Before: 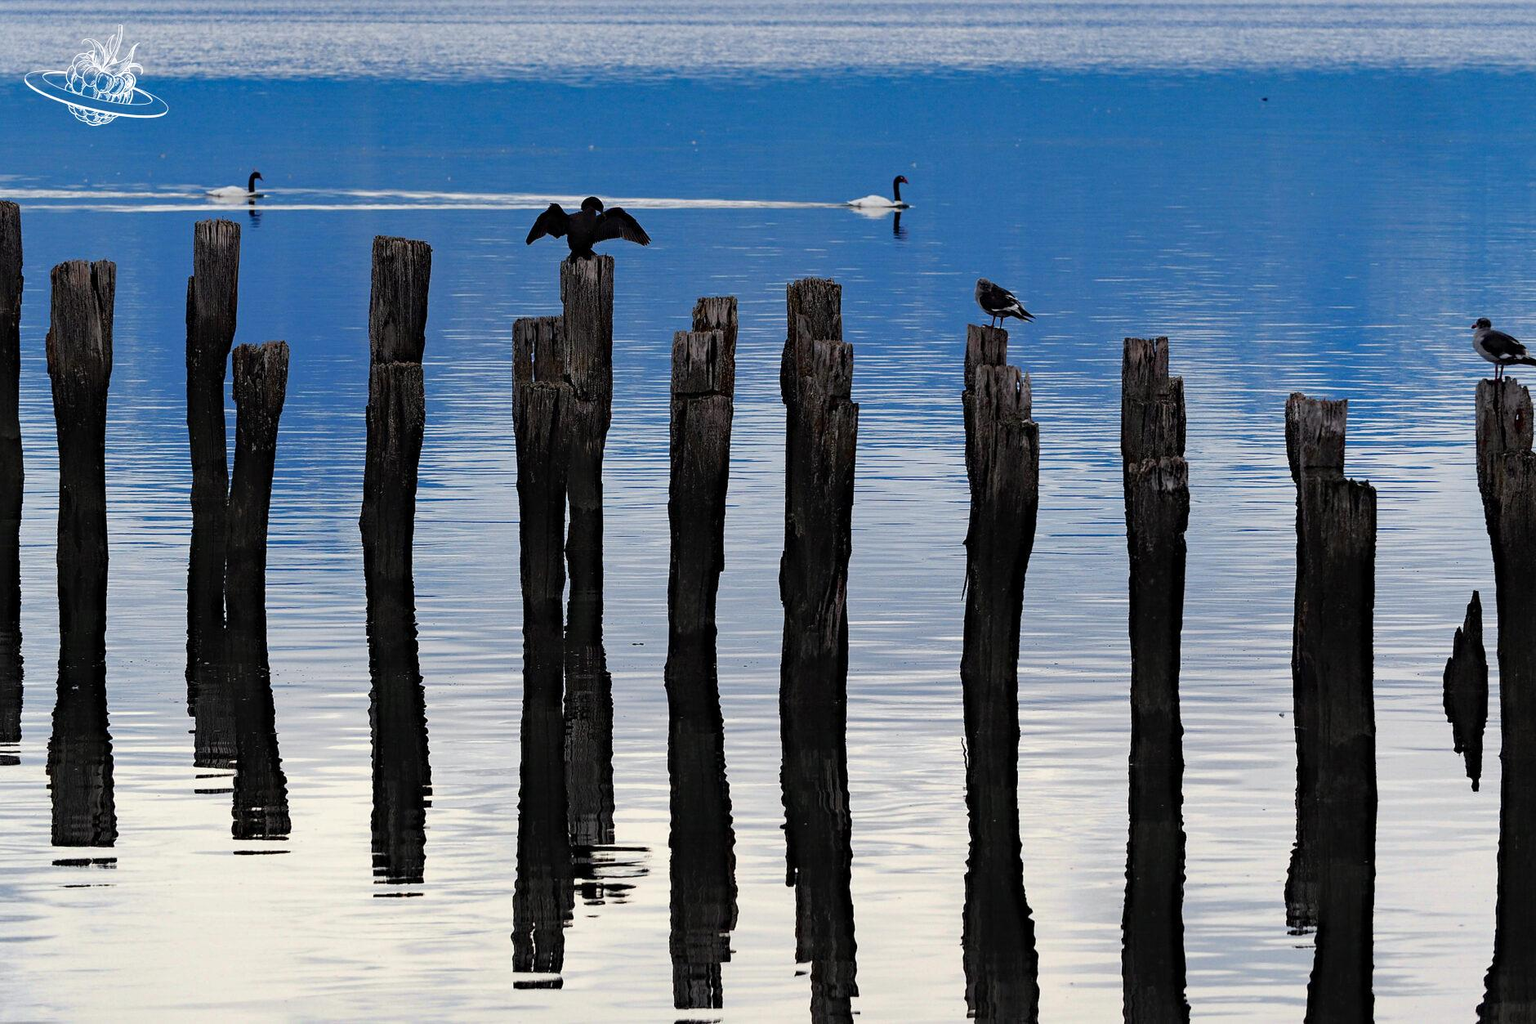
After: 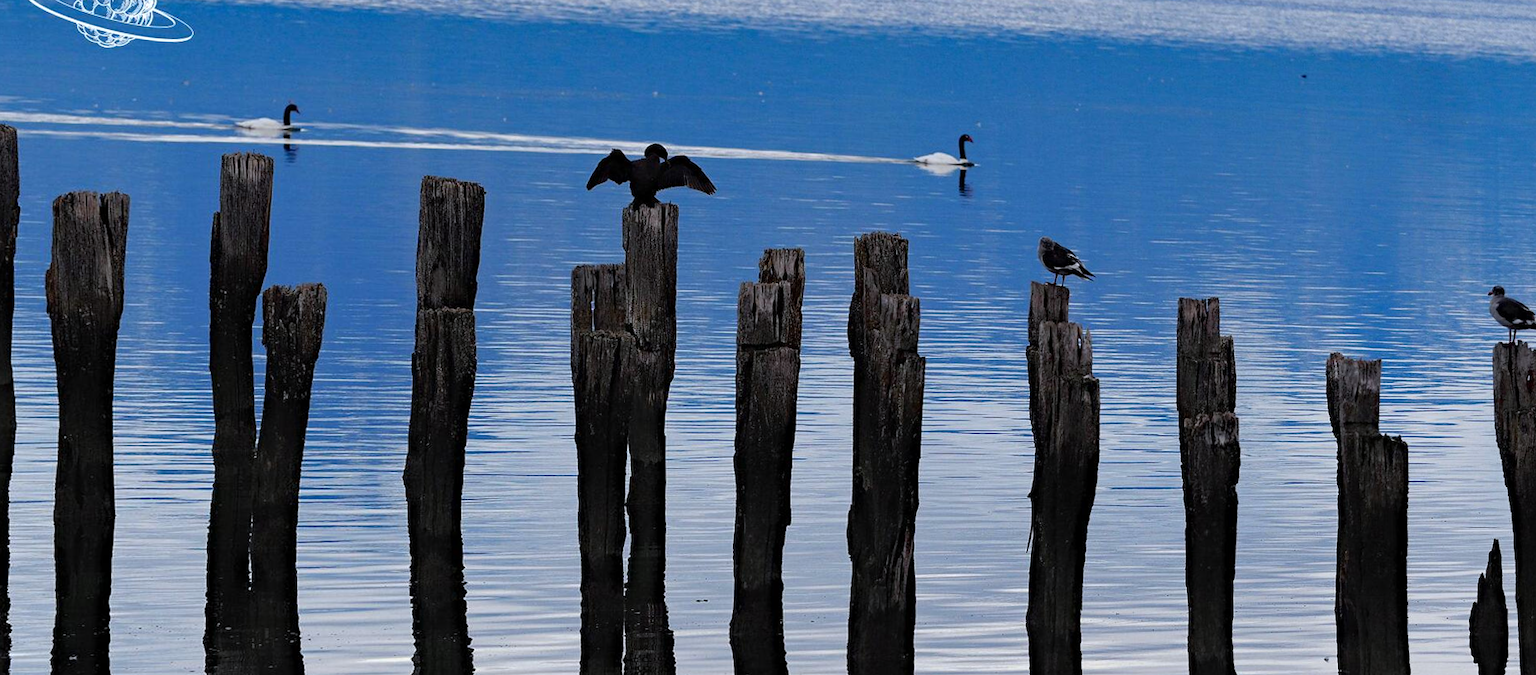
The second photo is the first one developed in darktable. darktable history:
rotate and perspective: rotation -0.013°, lens shift (vertical) -0.027, lens shift (horizontal) 0.178, crop left 0.016, crop right 0.989, crop top 0.082, crop bottom 0.918
white balance: red 0.983, blue 1.036
crop: bottom 28.576%
